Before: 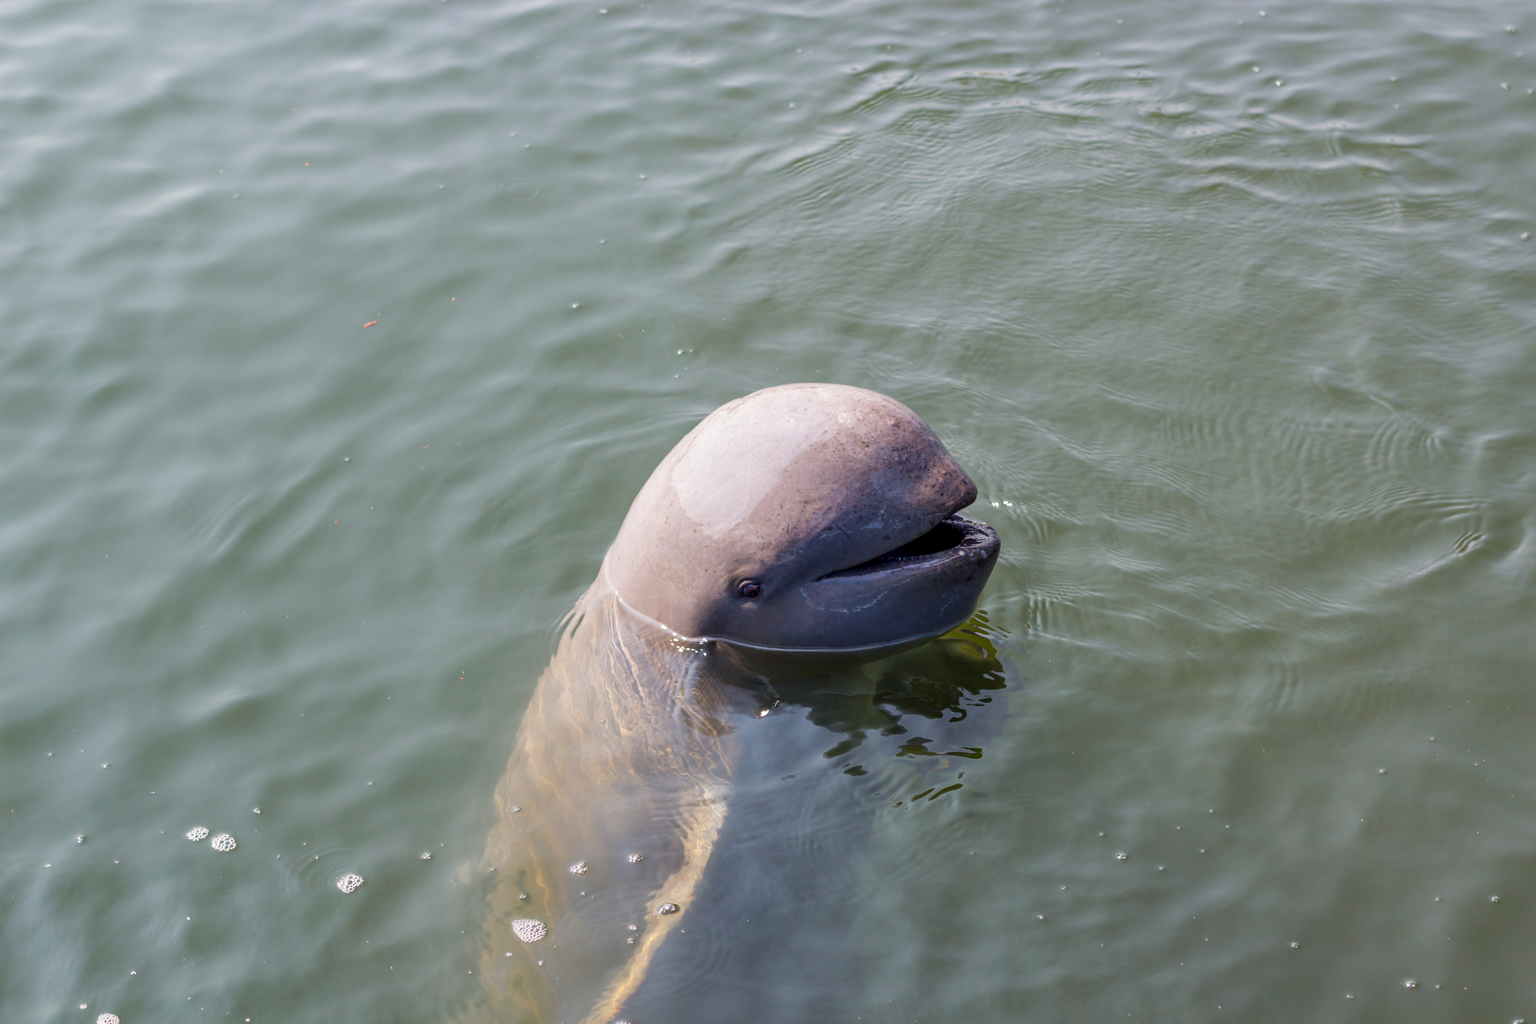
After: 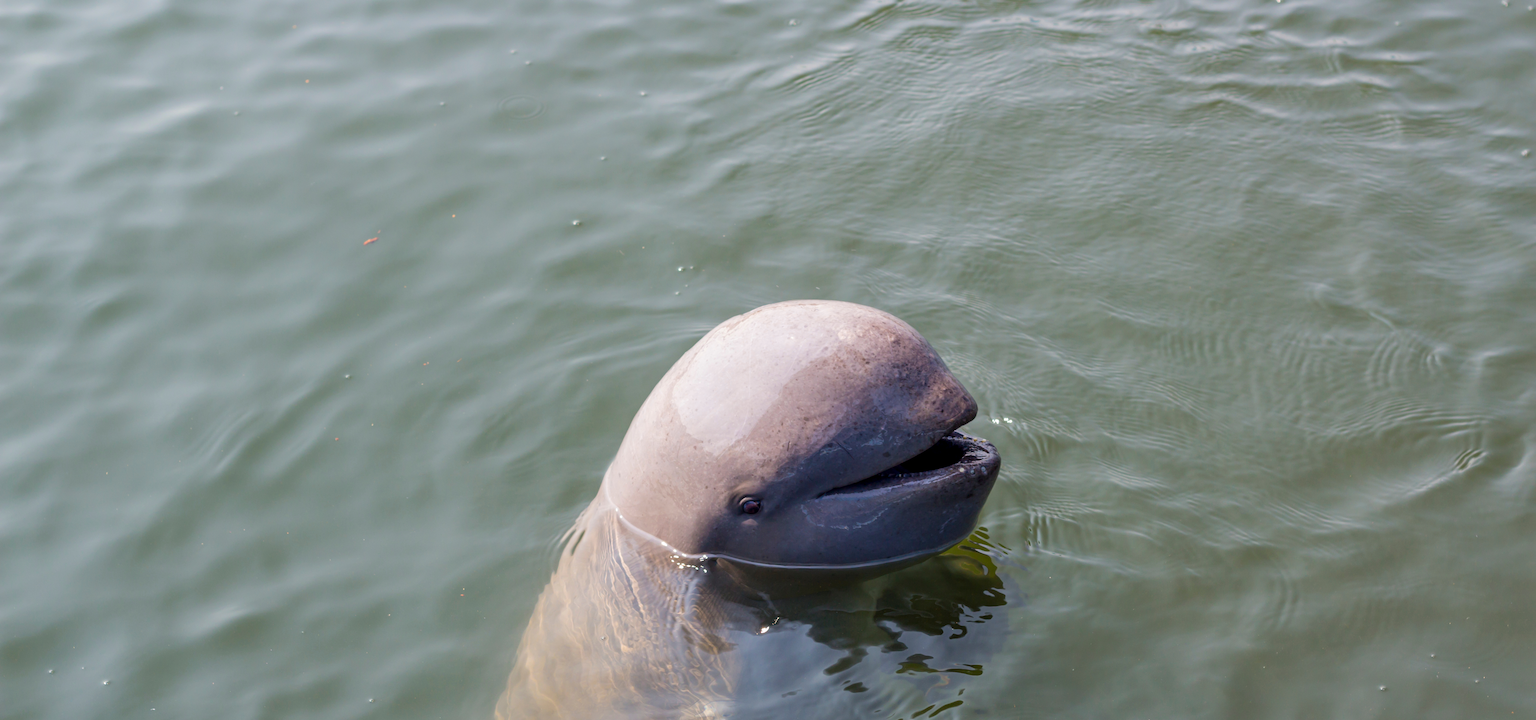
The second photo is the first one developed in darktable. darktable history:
crop and rotate: top 8.171%, bottom 21.493%
